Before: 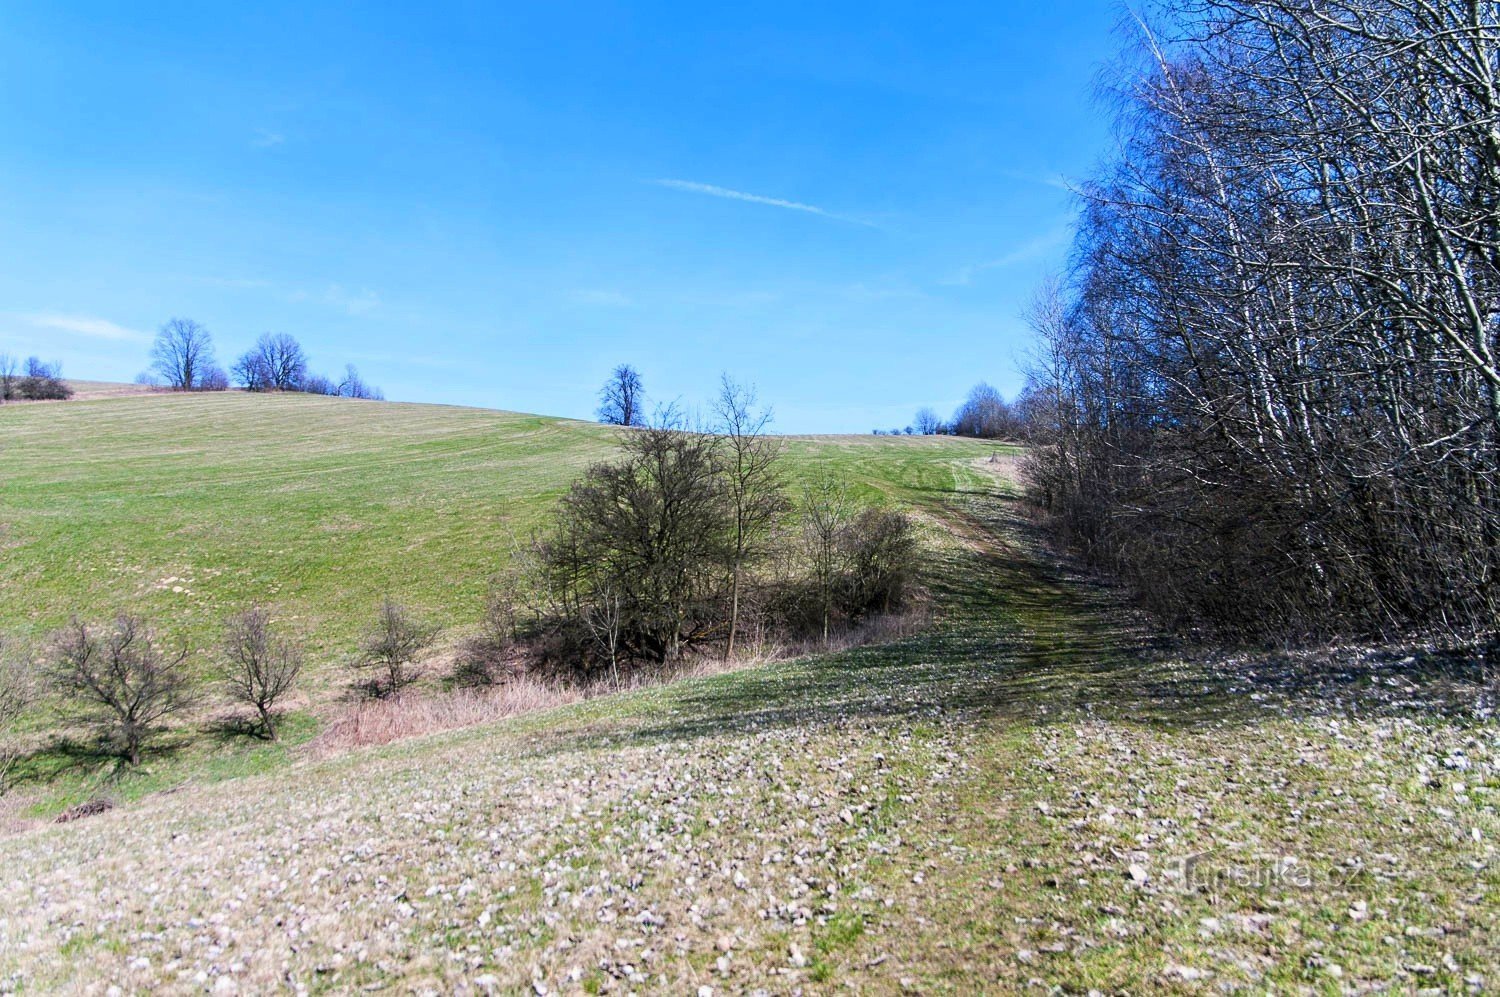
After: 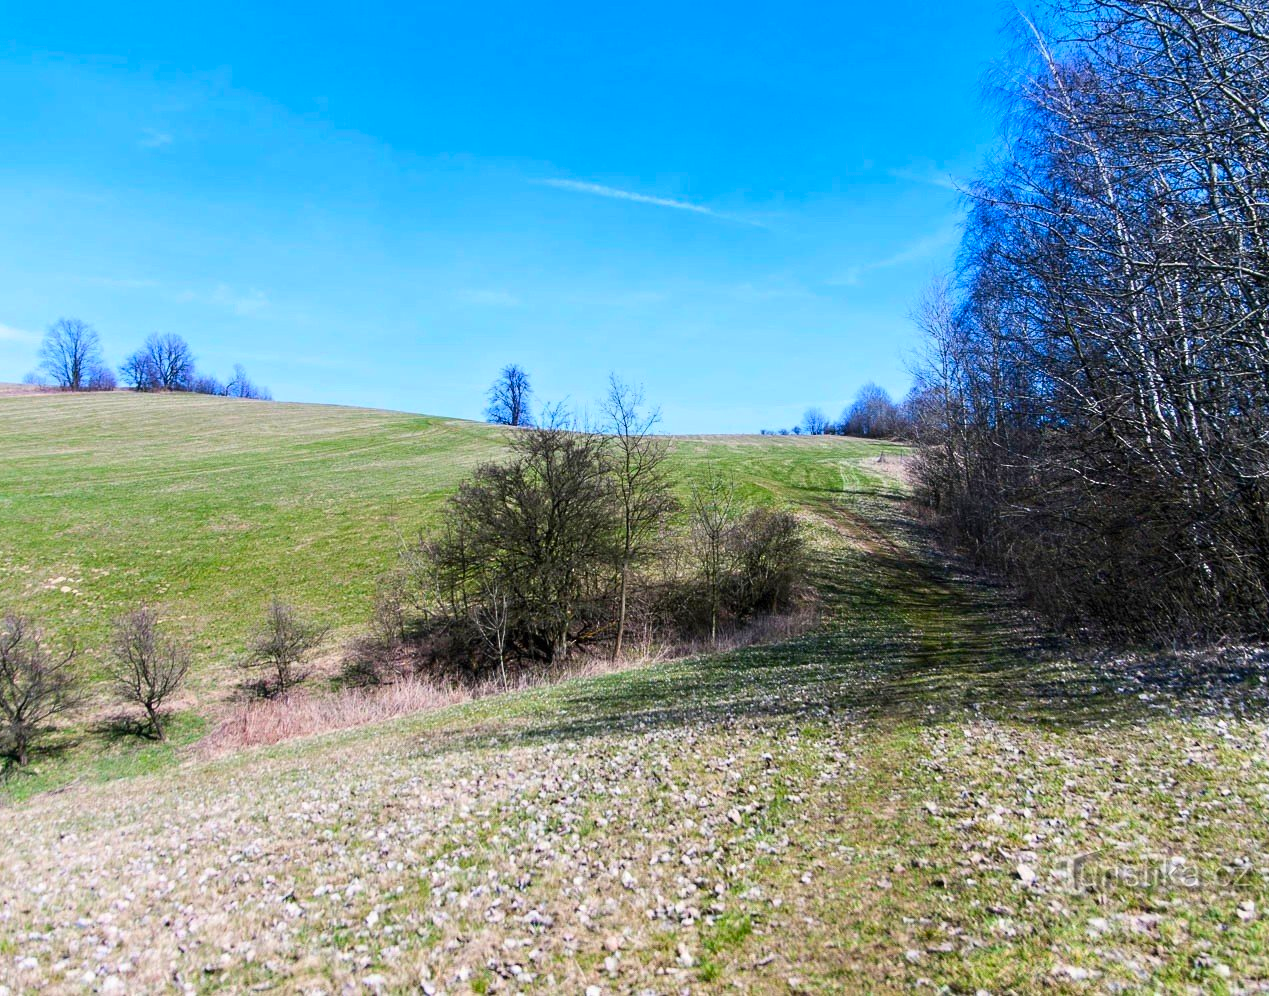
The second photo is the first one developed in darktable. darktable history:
contrast brightness saturation: contrast 0.08, saturation 0.202
crop: left 7.488%, right 7.863%
